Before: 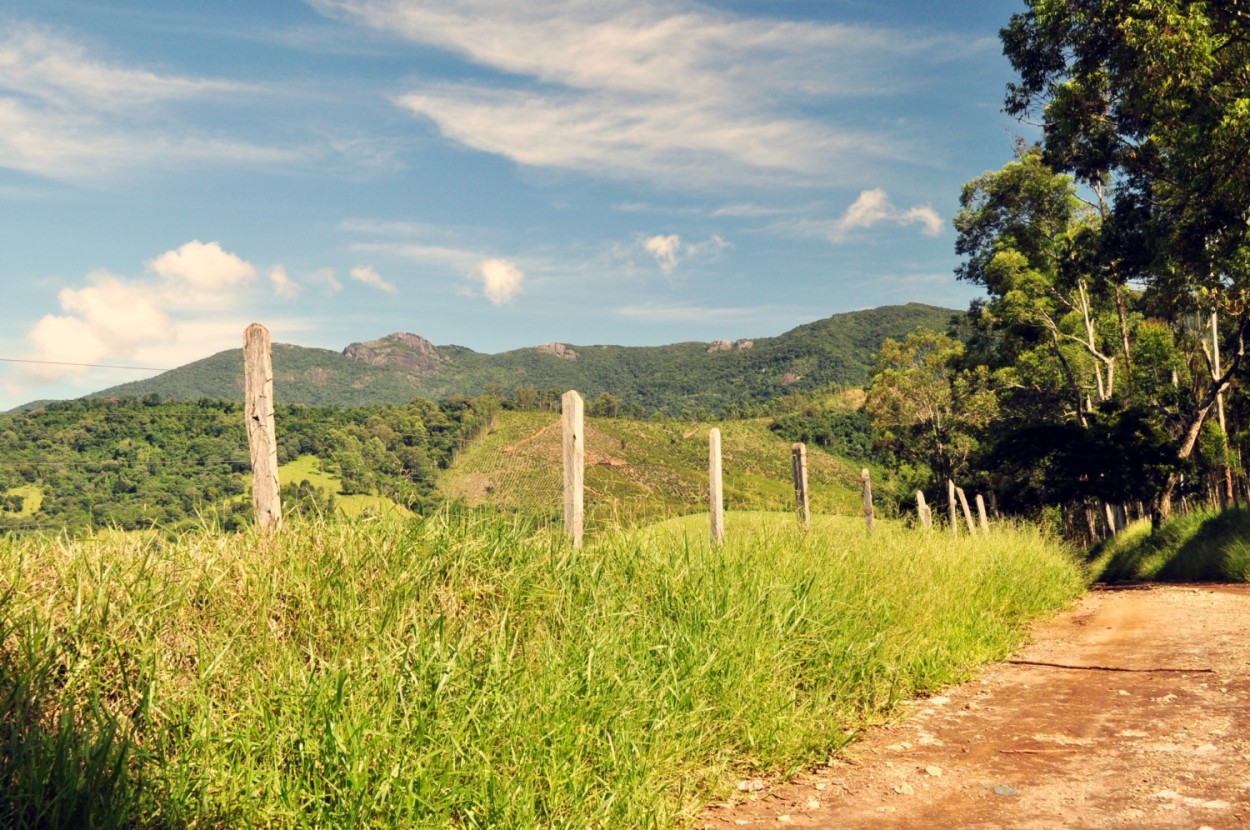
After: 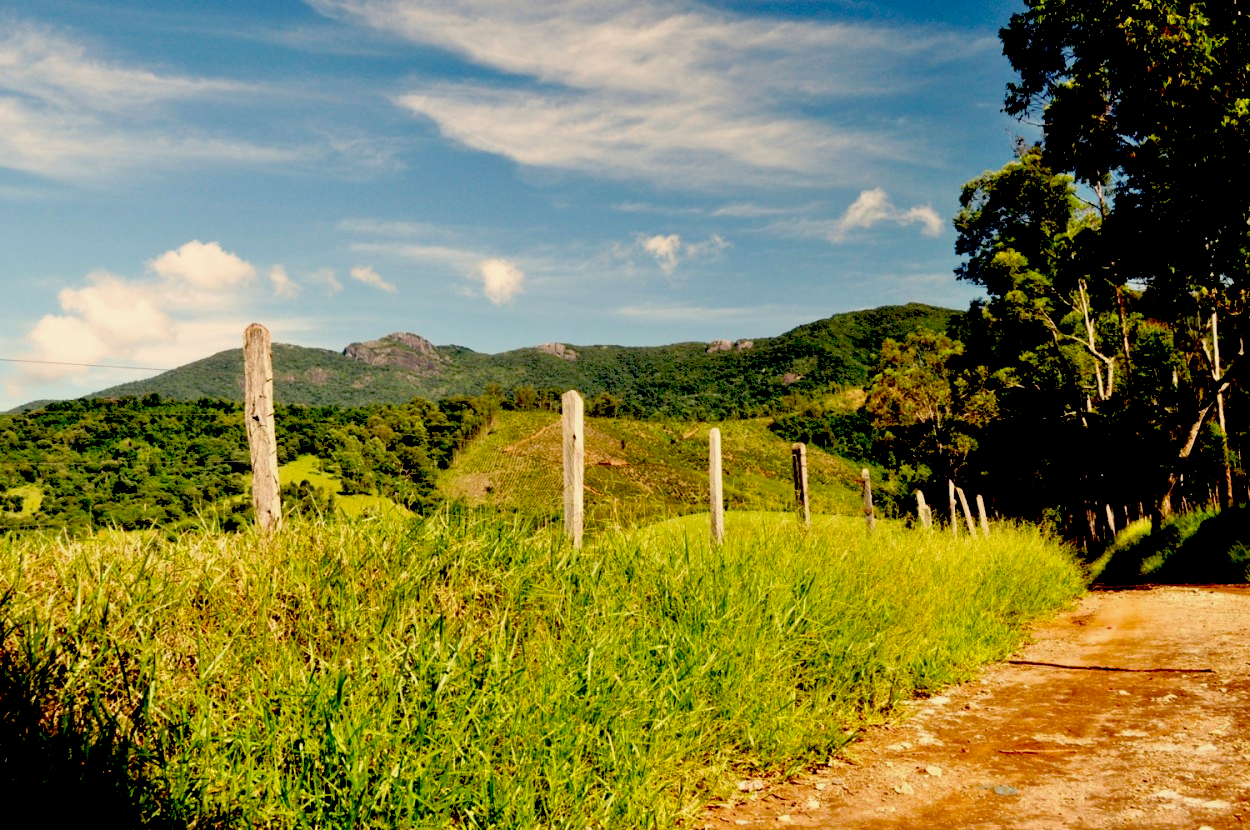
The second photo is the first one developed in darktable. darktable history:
exposure: black level correction 0.099, exposure -0.084 EV, compensate exposure bias true, compensate highlight preservation false
